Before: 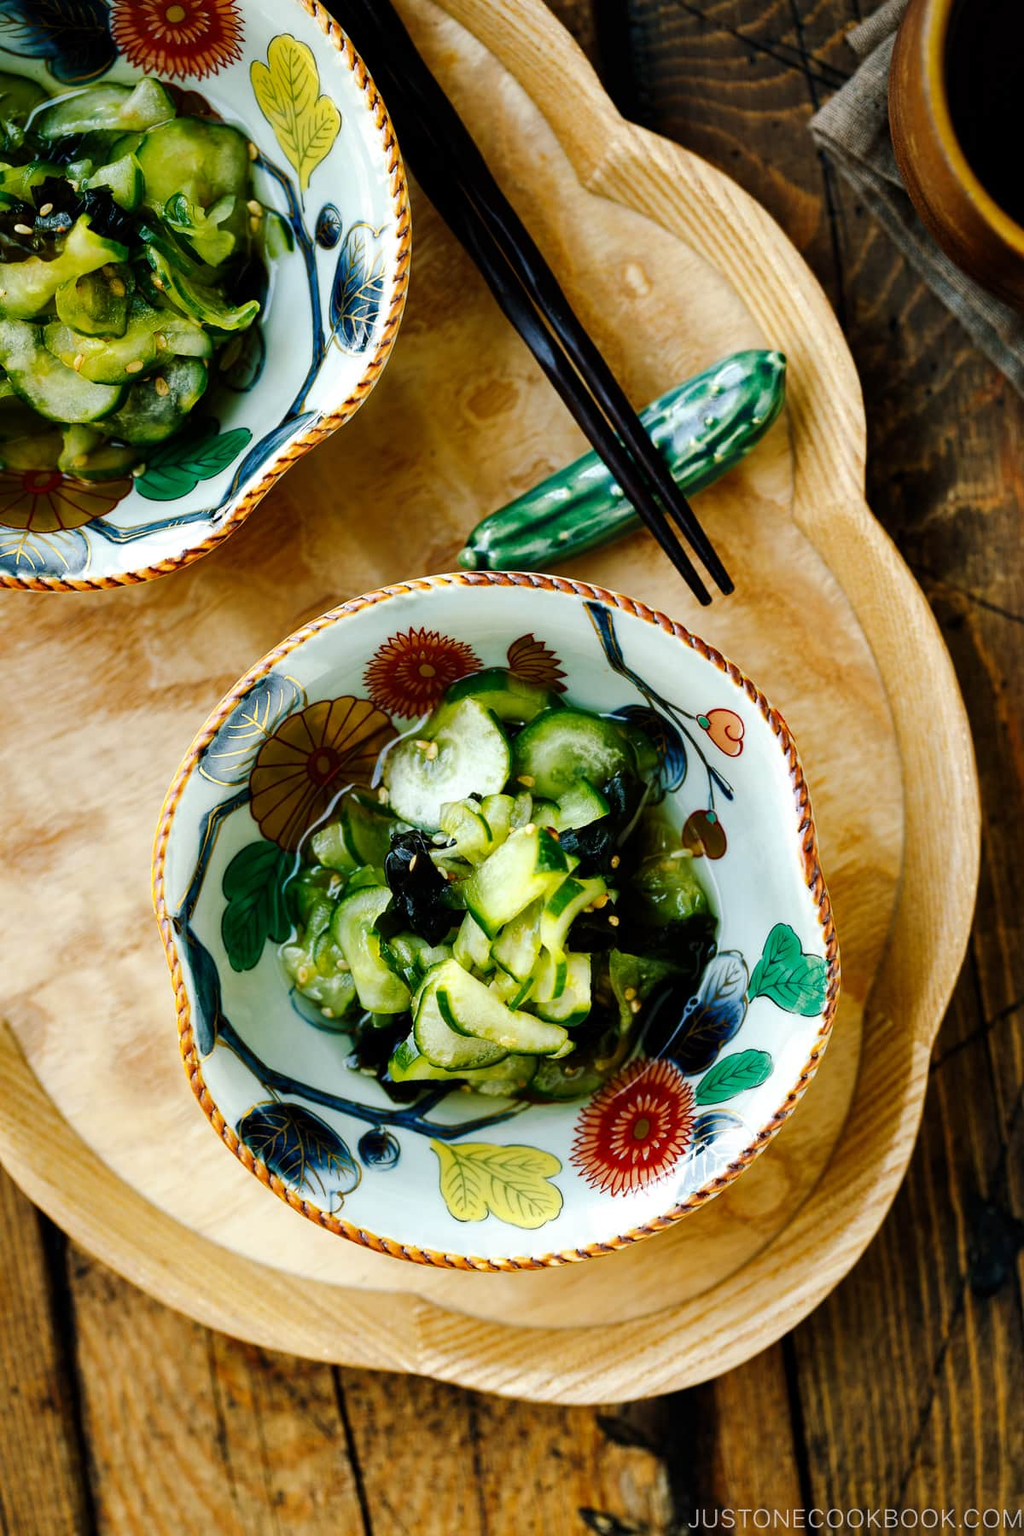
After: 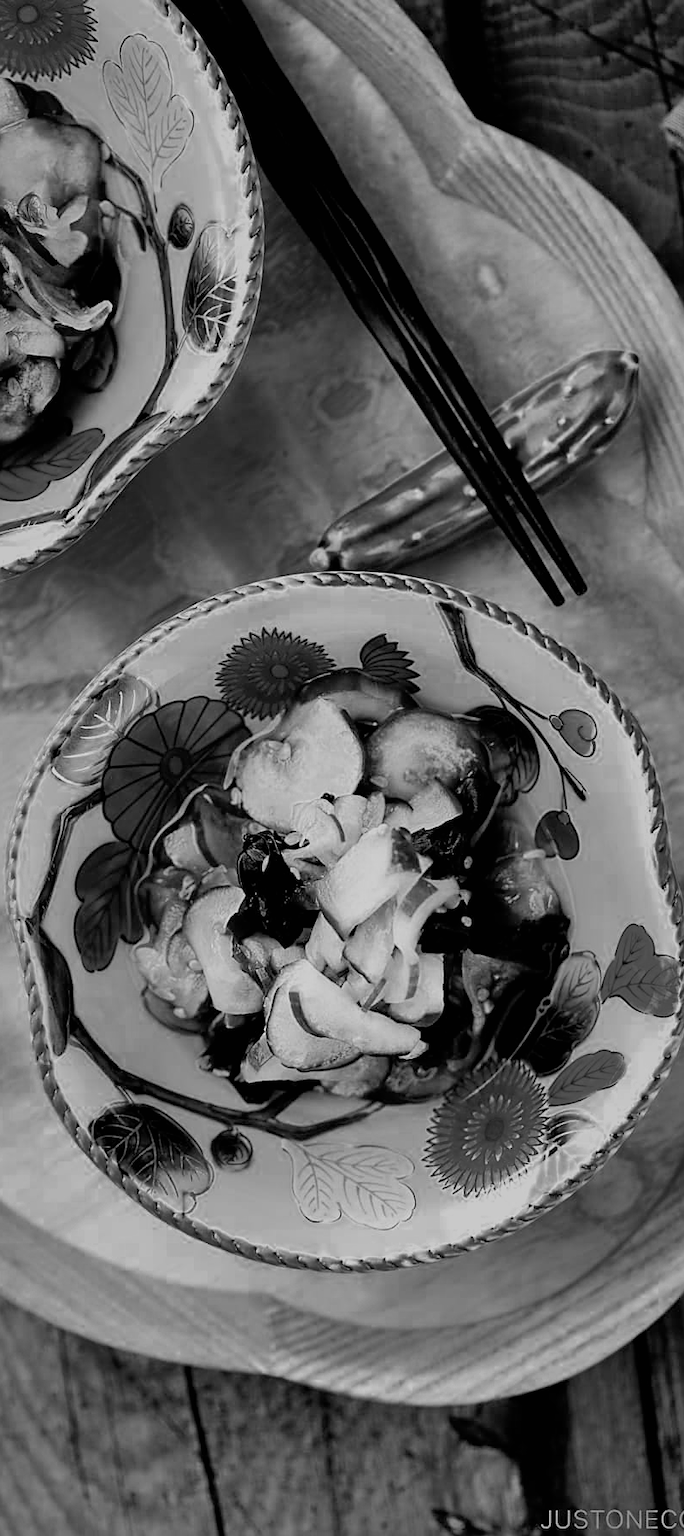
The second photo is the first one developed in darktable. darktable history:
sharpen: on, module defaults
filmic rgb: black relative exposure -7.65 EV, white relative exposure 4.56 EV, hardness 3.61, contrast 0.985, color science v6 (2022)
shadows and highlights: on, module defaults
color zones: curves: ch0 [(0.002, 0.589) (0.107, 0.484) (0.146, 0.249) (0.217, 0.352) (0.309, 0.525) (0.39, 0.404) (0.455, 0.169) (0.597, 0.055) (0.724, 0.212) (0.775, 0.691) (0.869, 0.571) (1, 0.587)]; ch1 [(0, 0) (0.143, 0) (0.286, 0) (0.429, 0) (0.571, 0) (0.714, 0) (0.857, 0)]
crop and rotate: left 14.418%, right 18.676%
